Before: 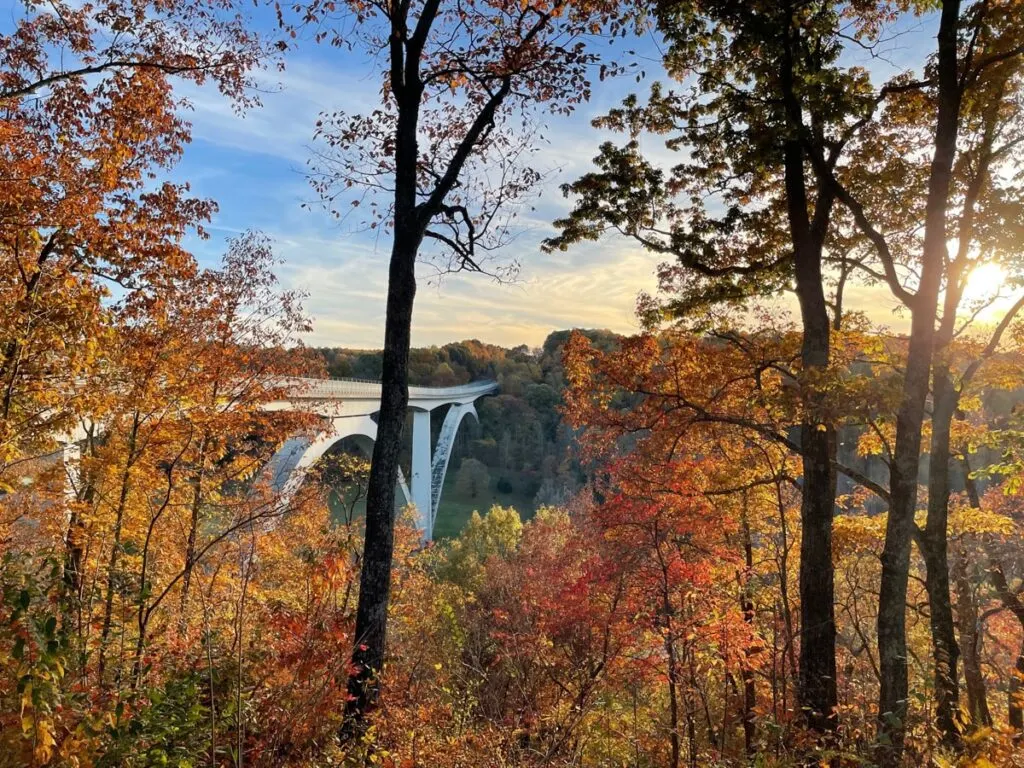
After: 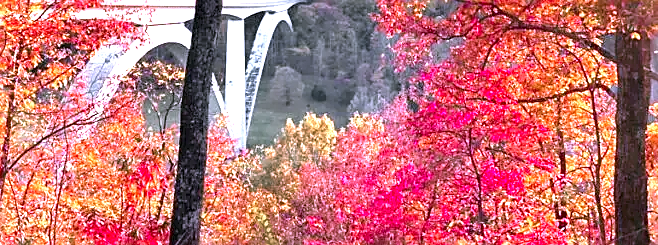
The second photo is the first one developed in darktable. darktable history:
sharpen: on, module defaults
exposure: black level correction 0, exposure 1.93 EV, compensate highlight preservation false
color correction: highlights a* 15.07, highlights b* -25.58
vignetting: fall-off start 99.15%, brightness -0.305, saturation -0.067, width/height ratio 1.311, unbound false
color zones: curves: ch0 [(0, 0.48) (0.209, 0.398) (0.305, 0.332) (0.429, 0.493) (0.571, 0.5) (0.714, 0.5) (0.857, 0.5) (1, 0.48)]; ch1 [(0, 0.736) (0.143, 0.625) (0.225, 0.371) (0.429, 0.256) (0.571, 0.241) (0.714, 0.213) (0.857, 0.48) (1, 0.736)]; ch2 [(0, 0.448) (0.143, 0.498) (0.286, 0.5) (0.429, 0.5) (0.571, 0.5) (0.714, 0.5) (0.857, 0.5) (1, 0.448)]
crop: left 18.193%, top 51.09%, right 17.469%, bottom 16.94%
